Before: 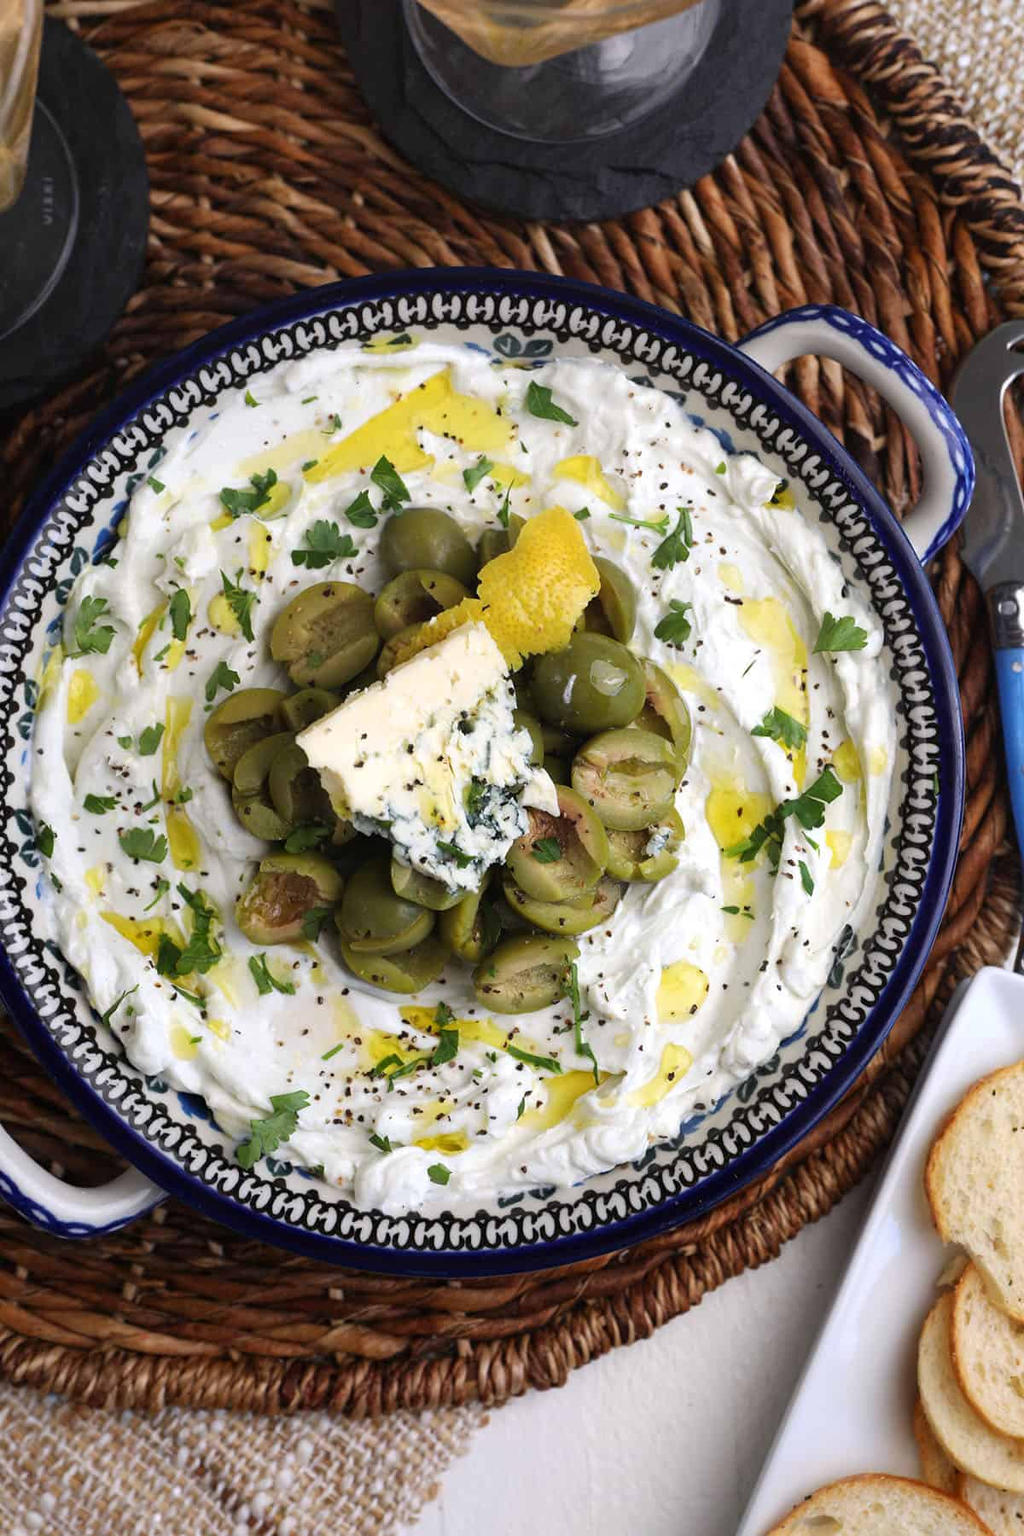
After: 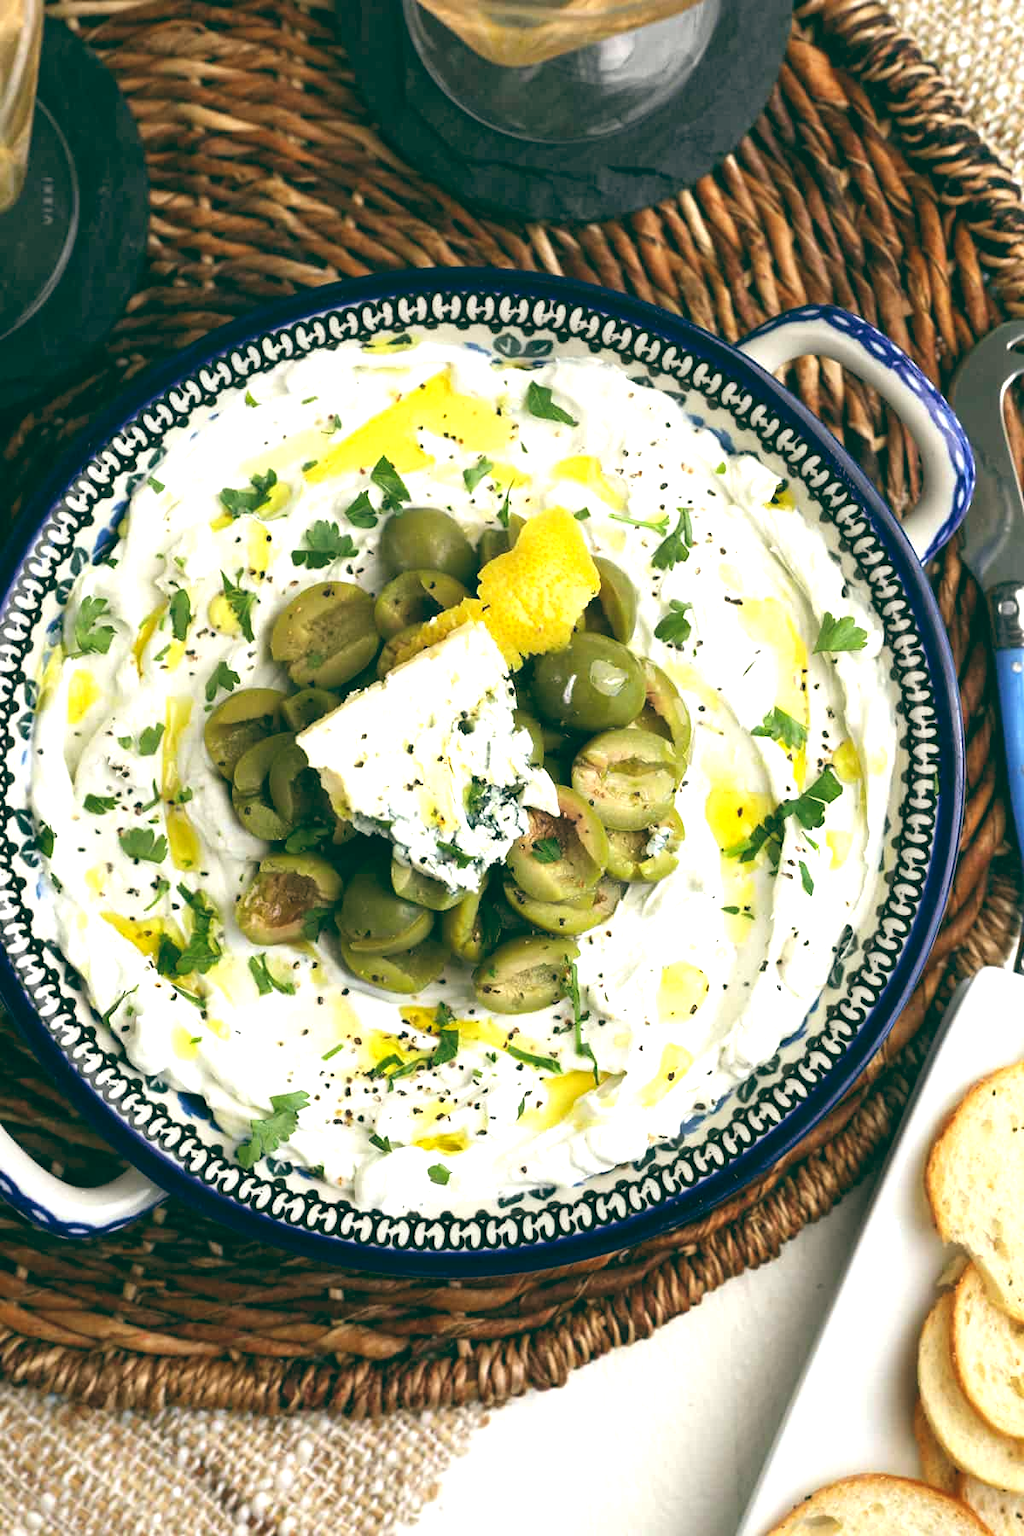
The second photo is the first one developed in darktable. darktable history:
color balance: lift [1.005, 0.99, 1.007, 1.01], gamma [1, 1.034, 1.032, 0.966], gain [0.873, 1.055, 1.067, 0.933]
exposure: exposure 0.999 EV, compensate highlight preservation false
